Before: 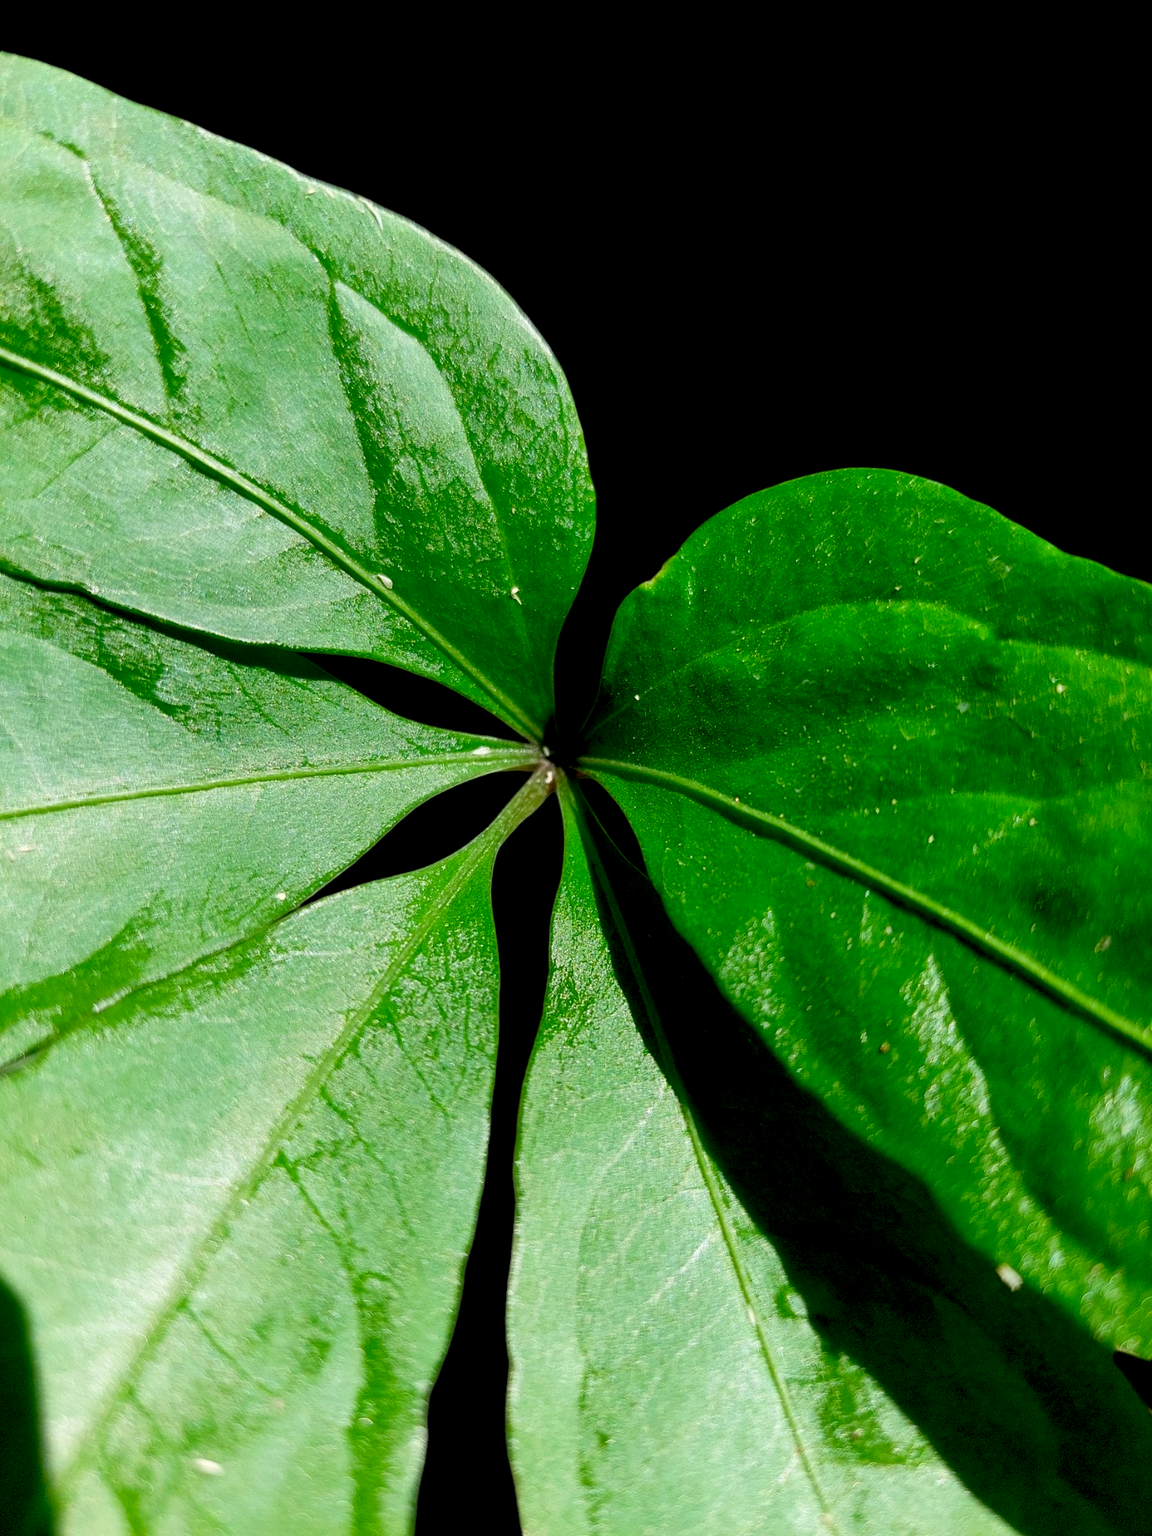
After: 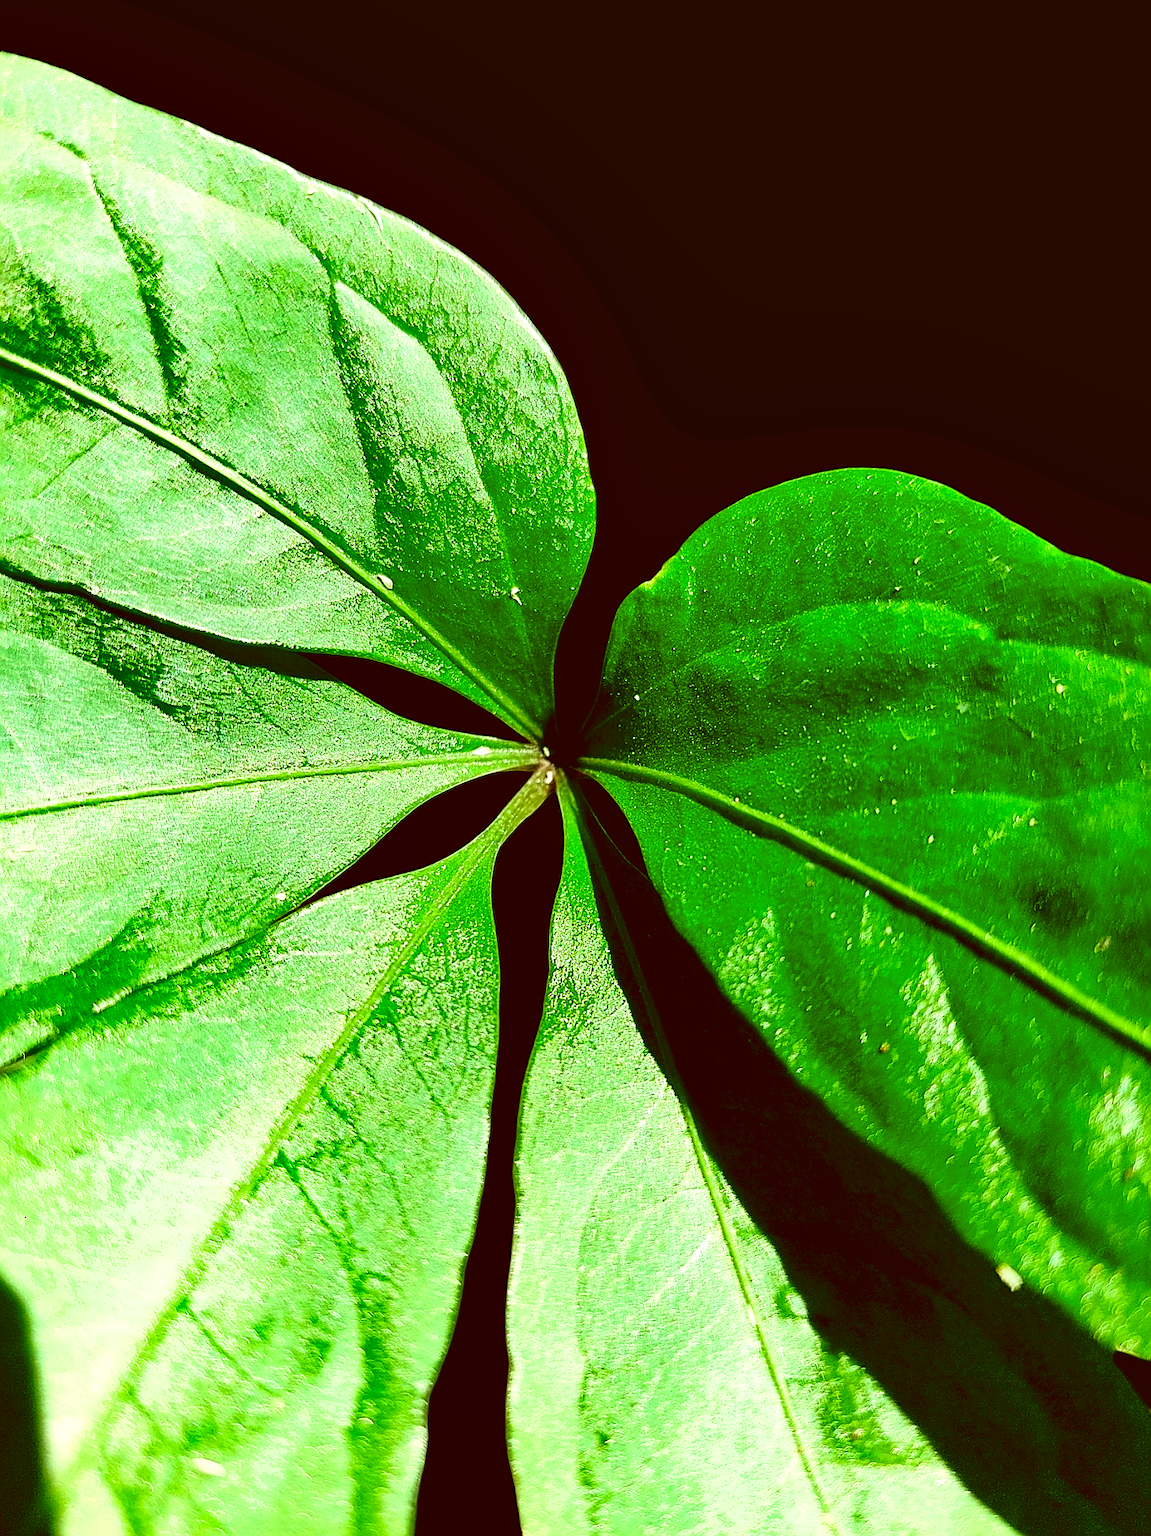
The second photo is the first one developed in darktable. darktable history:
tone curve: curves: ch0 [(0, 0.028) (0.138, 0.156) (0.468, 0.516) (0.754, 0.823) (1, 1)], color space Lab, linked channels, preserve colors none
sharpen: radius 1.391, amount 1.245, threshold 0.658
tone equalizer: -8 EV -0.744 EV, -7 EV -0.682 EV, -6 EV -0.588 EV, -5 EV -0.395 EV, -3 EV 0.4 EV, -2 EV 0.6 EV, -1 EV 0.701 EV, +0 EV 0.734 EV
velvia: on, module defaults
color correction: highlights a* -5.38, highlights b* 9.8, shadows a* 9.87, shadows b* 24.27
shadows and highlights: low approximation 0.01, soften with gaussian
